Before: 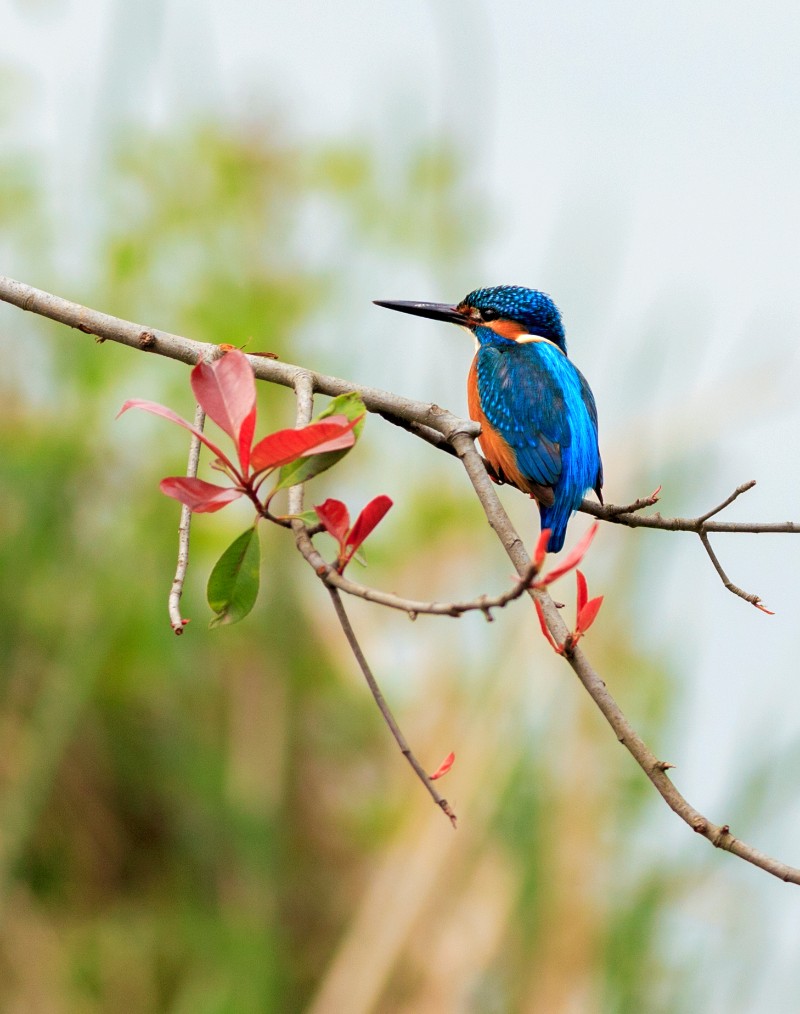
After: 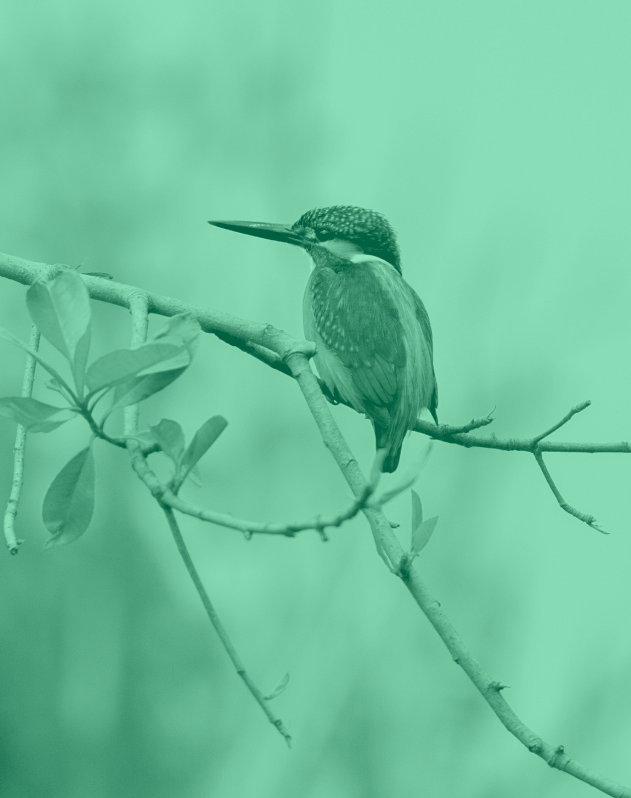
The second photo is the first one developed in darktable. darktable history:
colorize: hue 147.6°, saturation 65%, lightness 21.64%
crop and rotate: left 20.74%, top 7.912%, right 0.375%, bottom 13.378%
